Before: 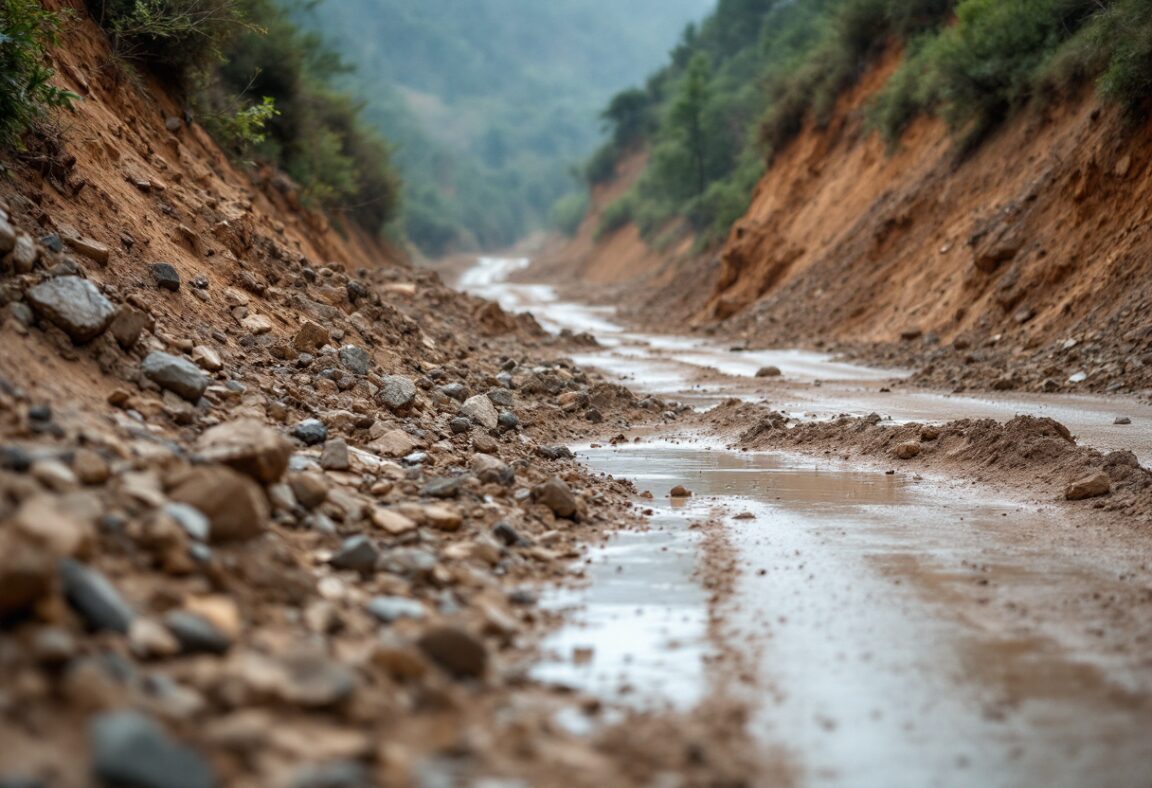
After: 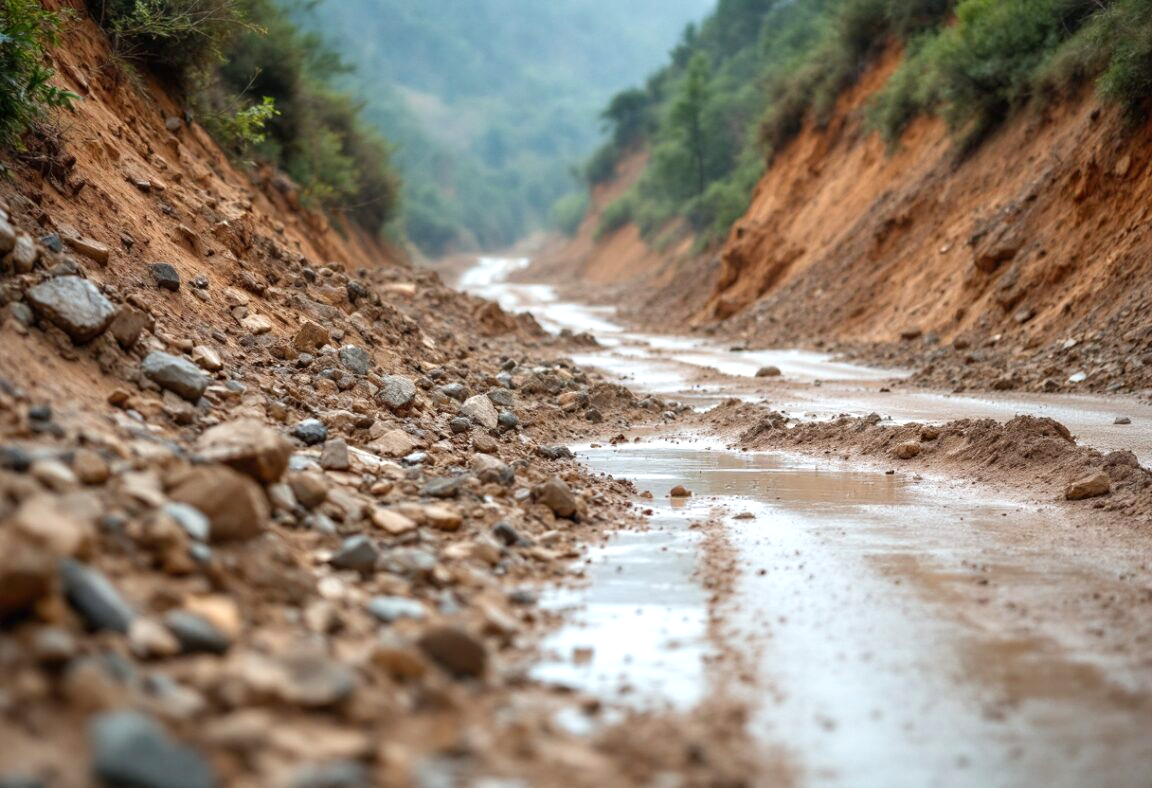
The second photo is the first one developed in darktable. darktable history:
tone equalizer: on, module defaults
levels: levels [0, 0.435, 0.917]
